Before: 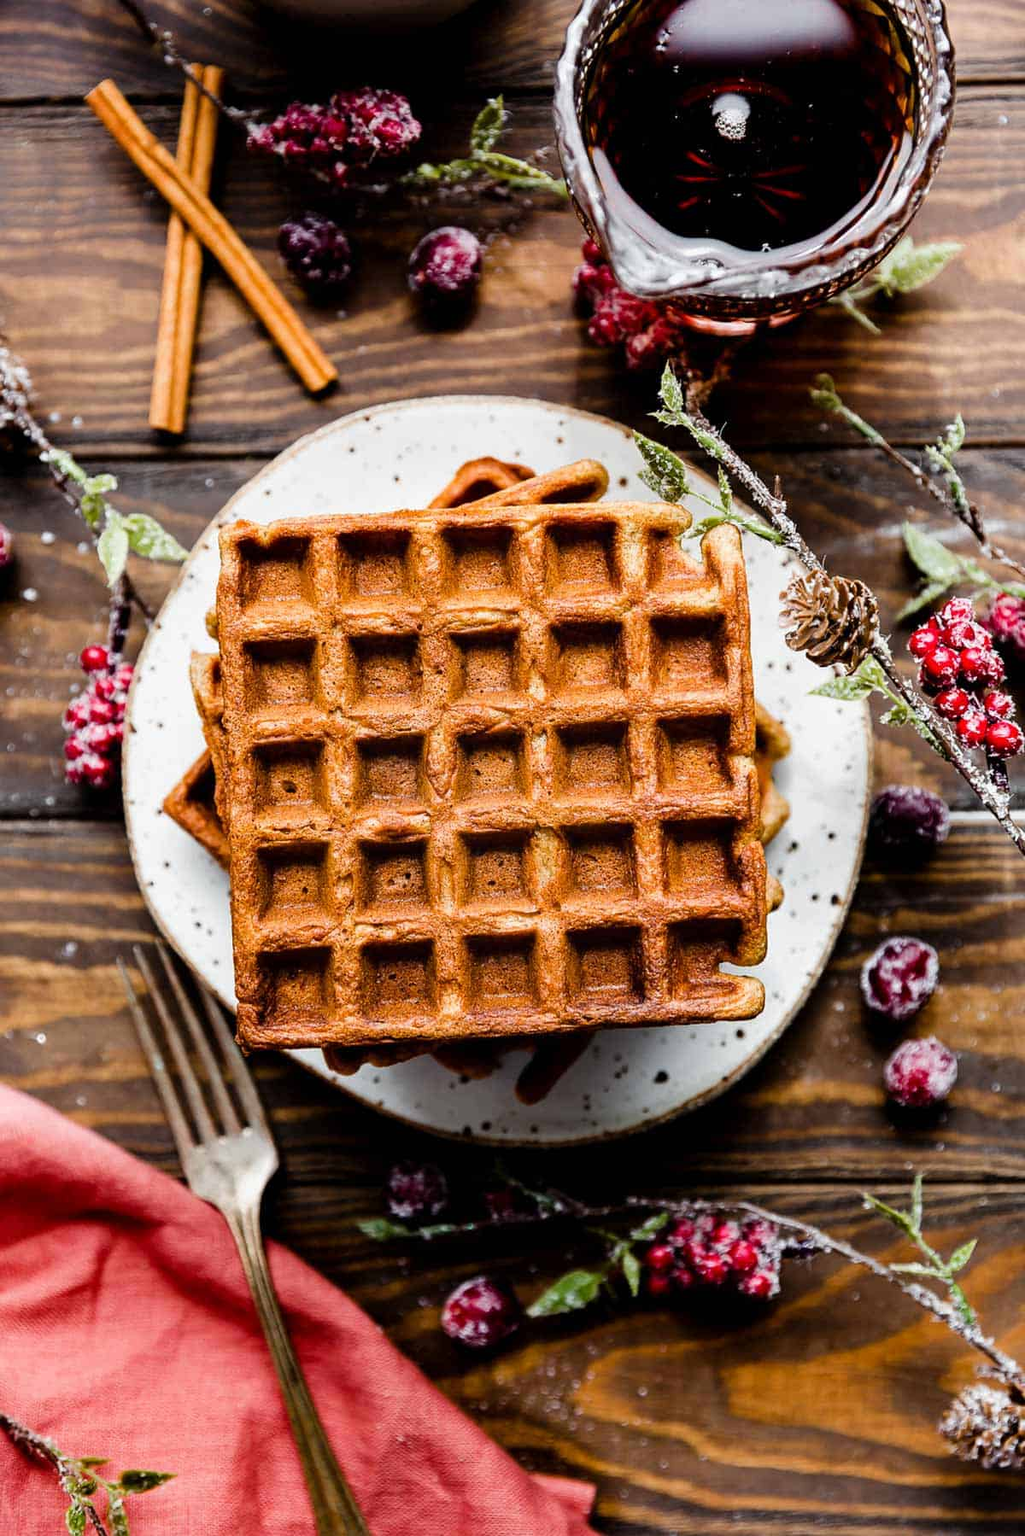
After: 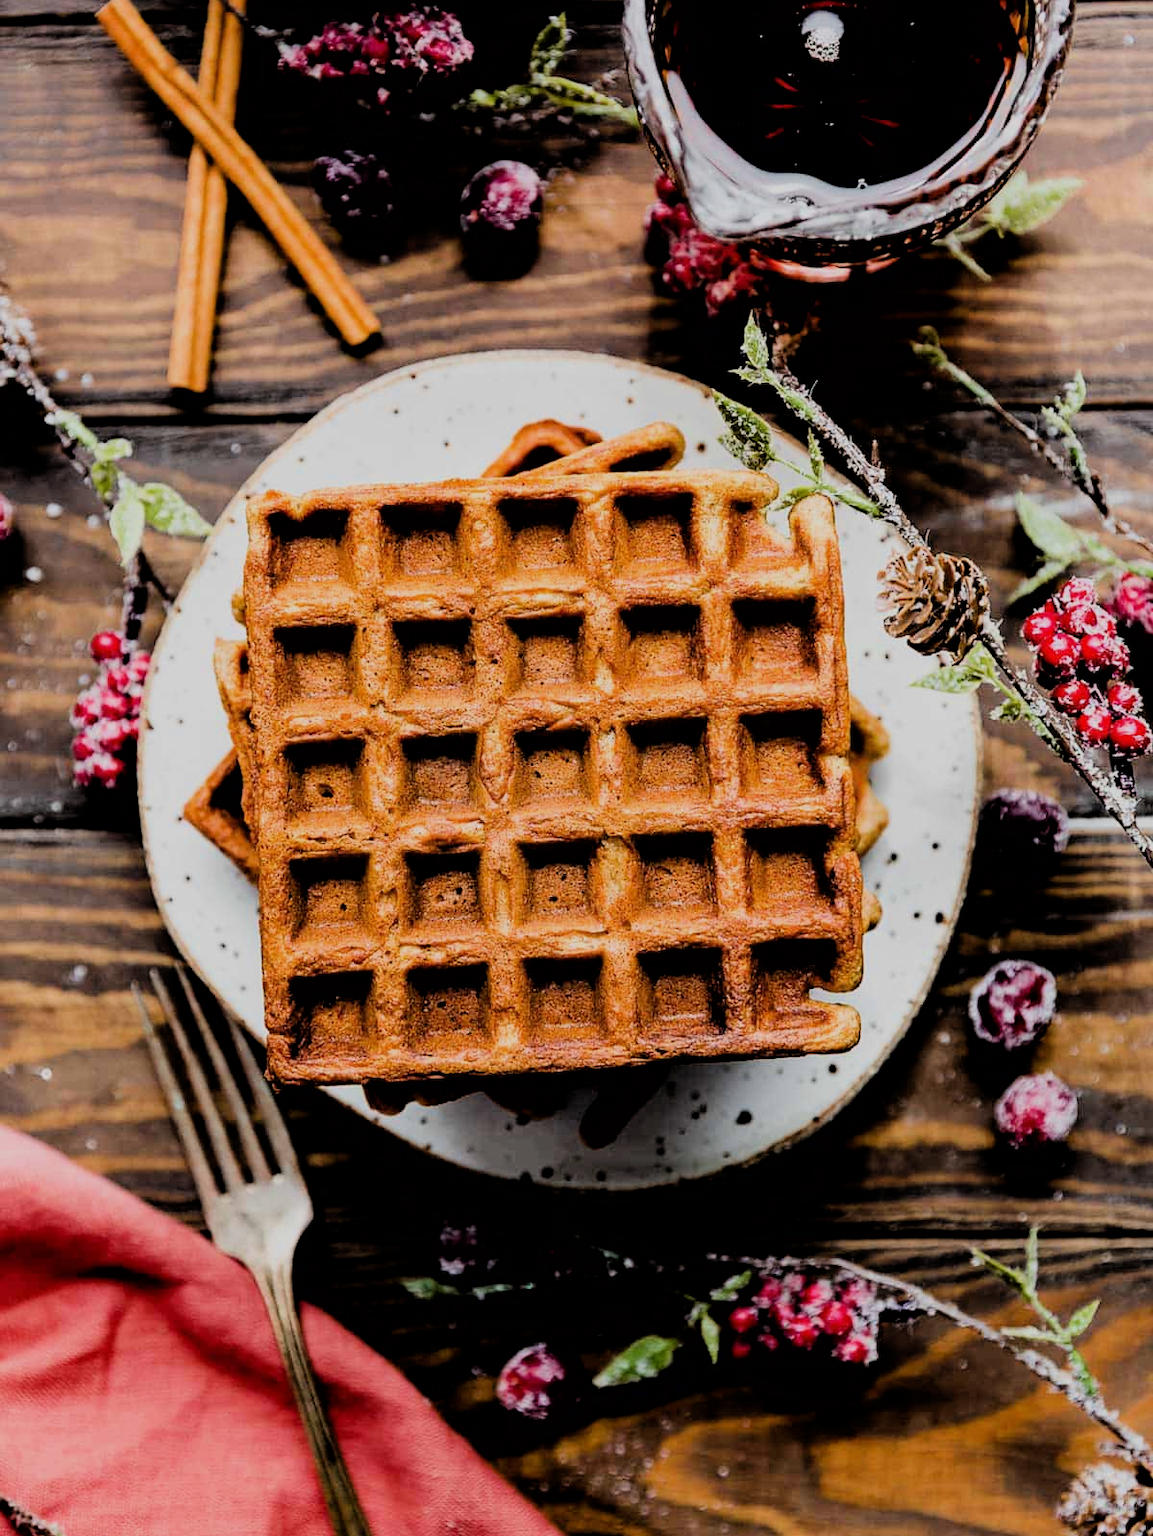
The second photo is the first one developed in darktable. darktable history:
crop and rotate: top 5.518%, bottom 5.623%
filmic rgb: black relative exposure -4.23 EV, white relative exposure 5.14 EV, threshold 3.02 EV, hardness 2.02, contrast 1.18, color science v6 (2022), enable highlight reconstruction true
